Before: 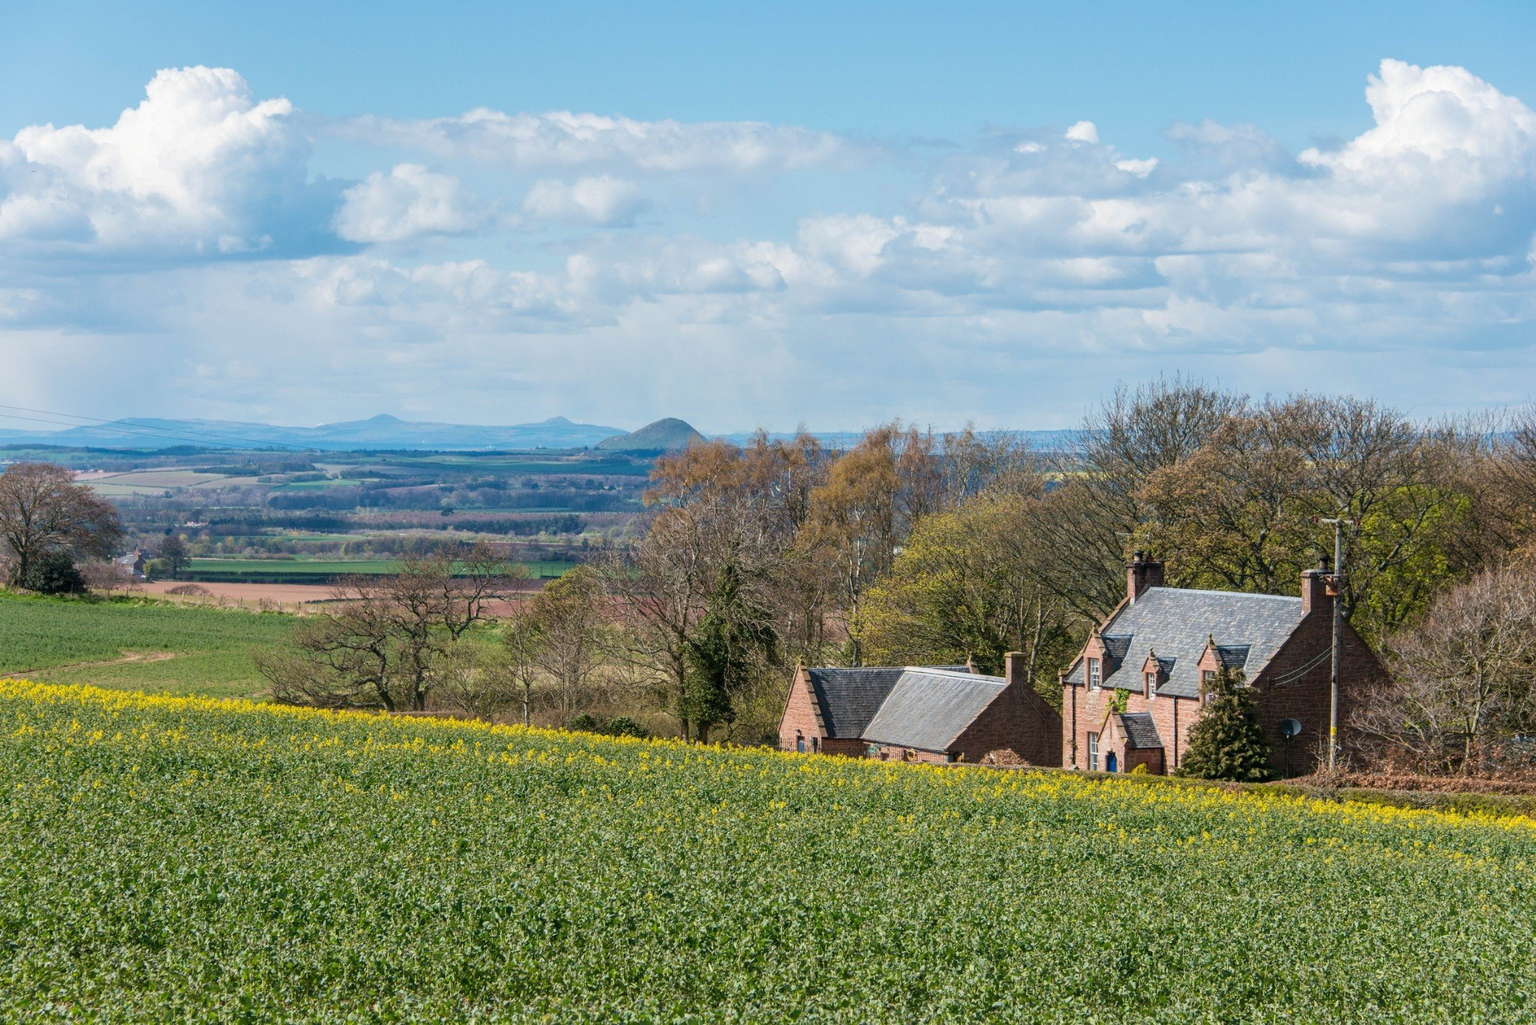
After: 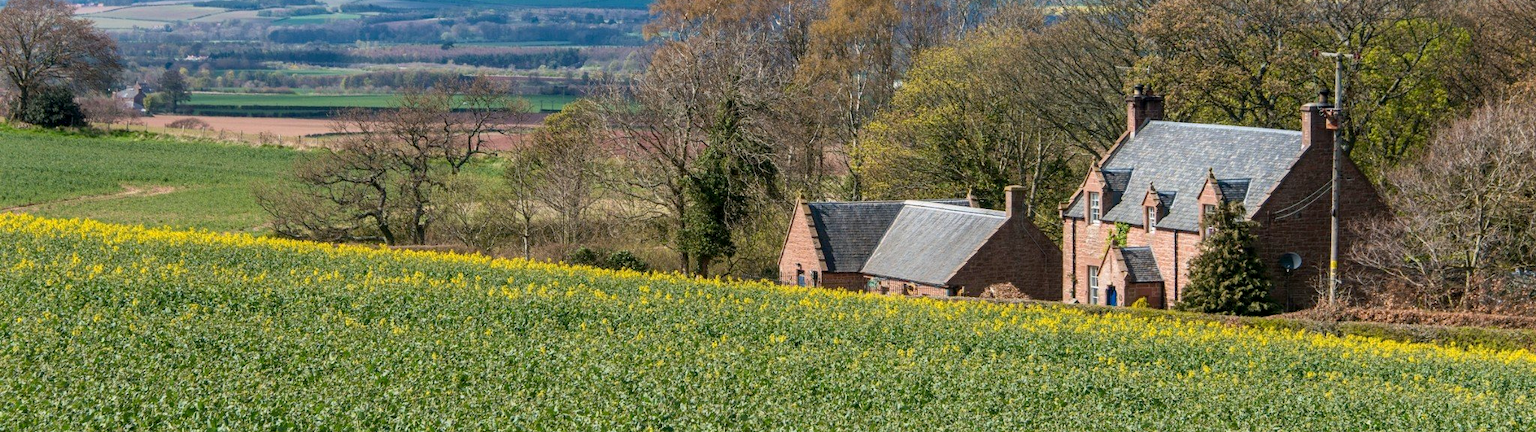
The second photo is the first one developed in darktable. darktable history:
exposure: black level correction 0.002, exposure 0.15 EV, compensate highlight preservation false
crop: top 45.551%, bottom 12.262%
